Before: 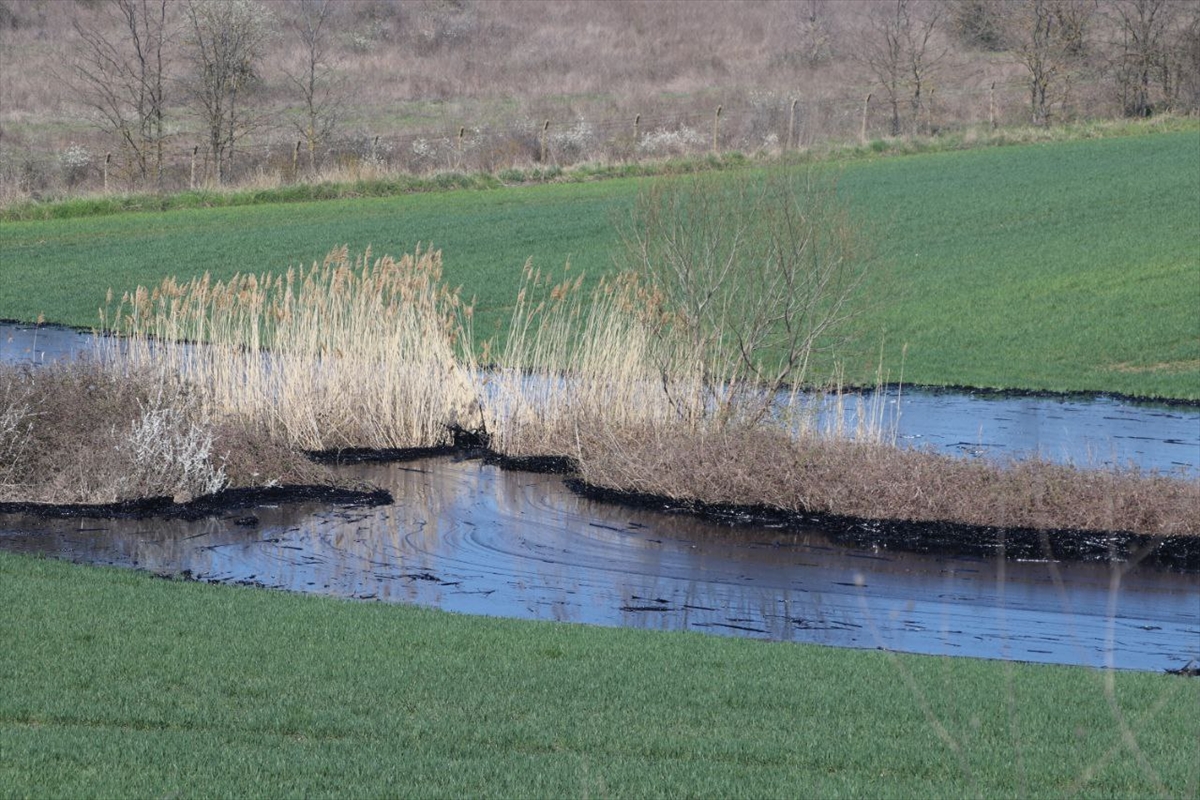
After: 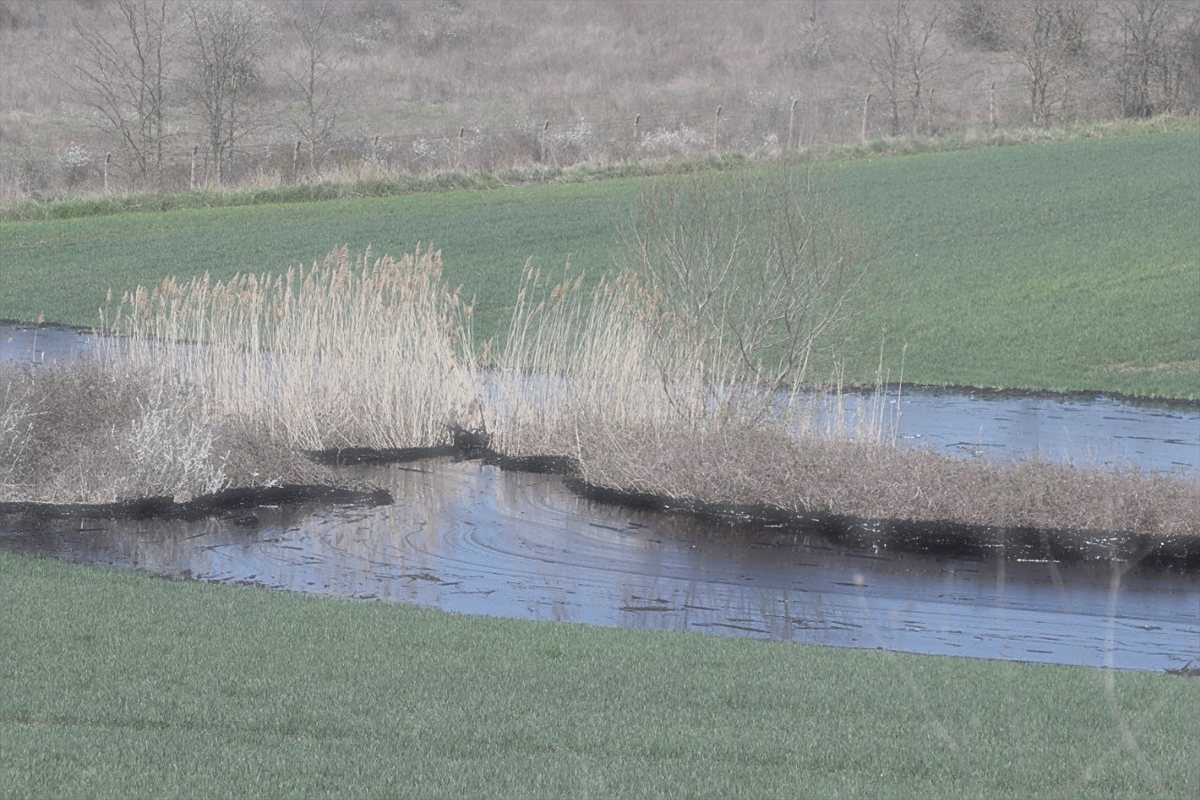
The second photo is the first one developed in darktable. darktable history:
haze removal: strength -0.9, distance 0.225, compatibility mode true, adaptive false
sharpen: on, module defaults
local contrast: on, module defaults
